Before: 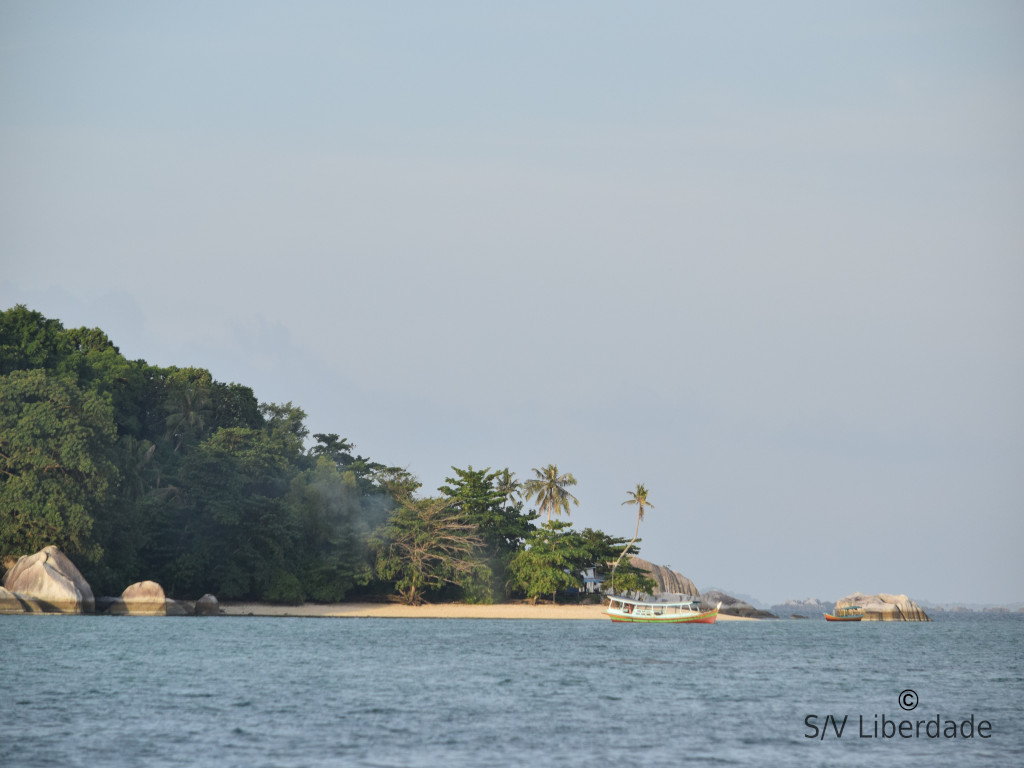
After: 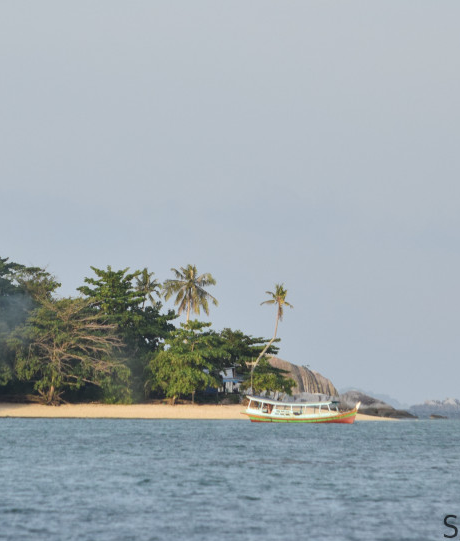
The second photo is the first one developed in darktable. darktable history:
crop: left 35.333%, top 26.133%, right 19.698%, bottom 3.403%
